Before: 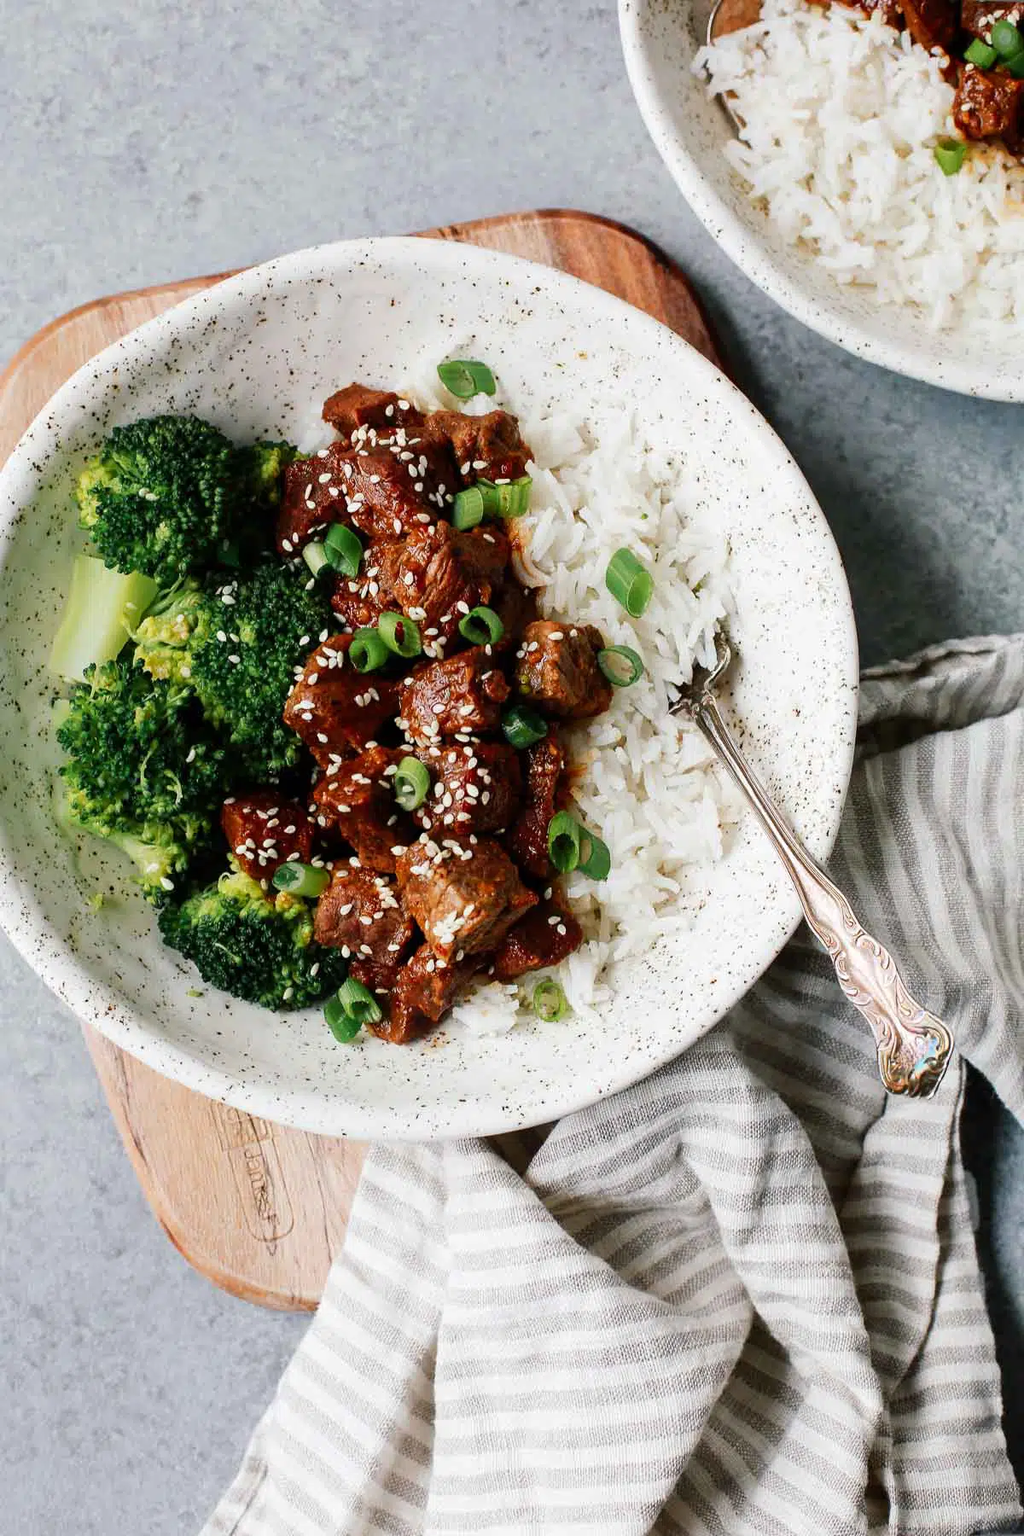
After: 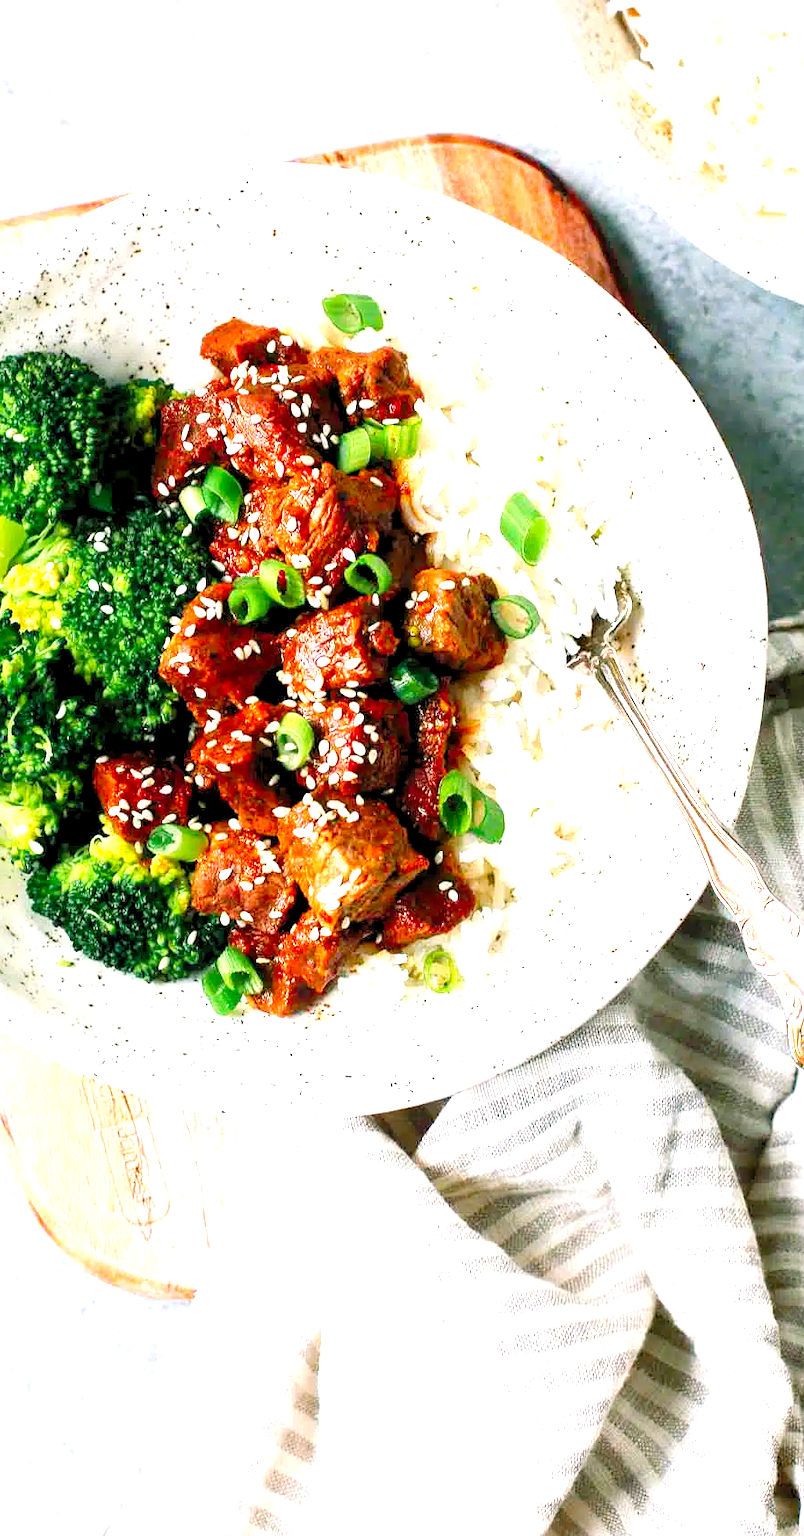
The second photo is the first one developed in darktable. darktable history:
crop and rotate: left 13.052%, top 5.397%, right 12.623%
levels: levels [0.036, 0.364, 0.827]
exposure: black level correction 0, exposure 0.692 EV, compensate highlight preservation false
tone equalizer: edges refinement/feathering 500, mask exposure compensation -1.57 EV, preserve details no
color balance rgb: shadows lift › luminance -7.782%, shadows lift › chroma 2.275%, shadows lift › hue 166.07°, perceptual saturation grading › global saturation 29.916%, global vibrance -24.513%
